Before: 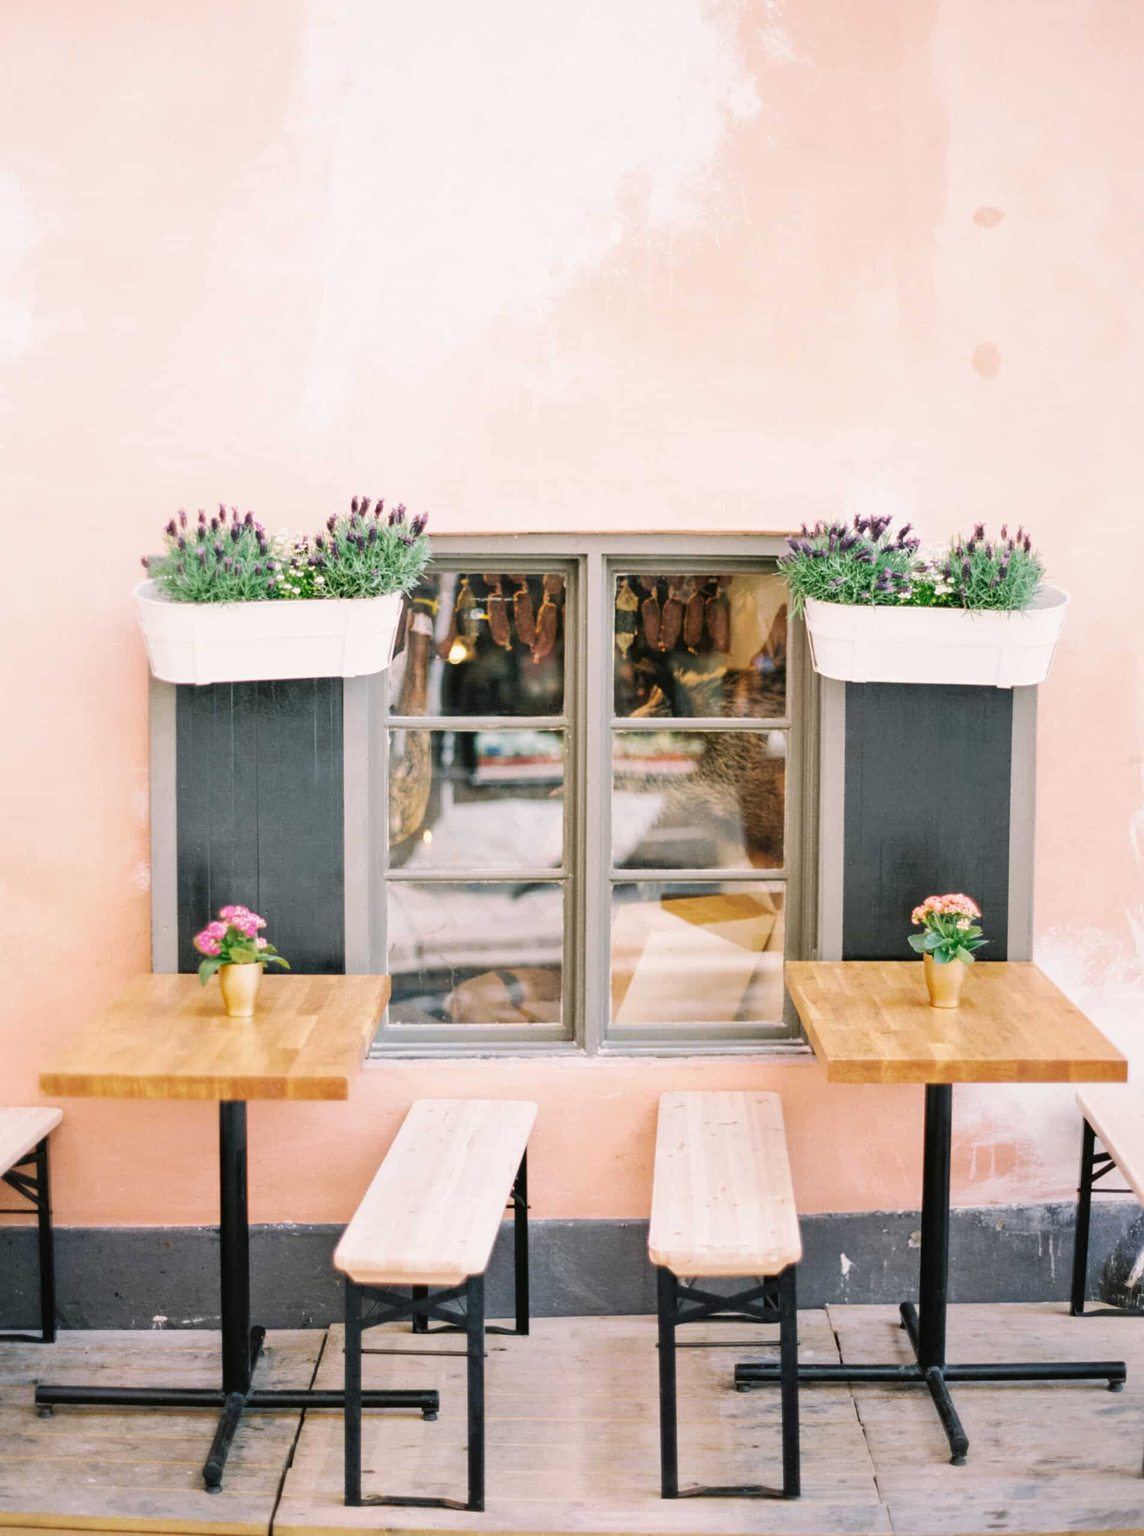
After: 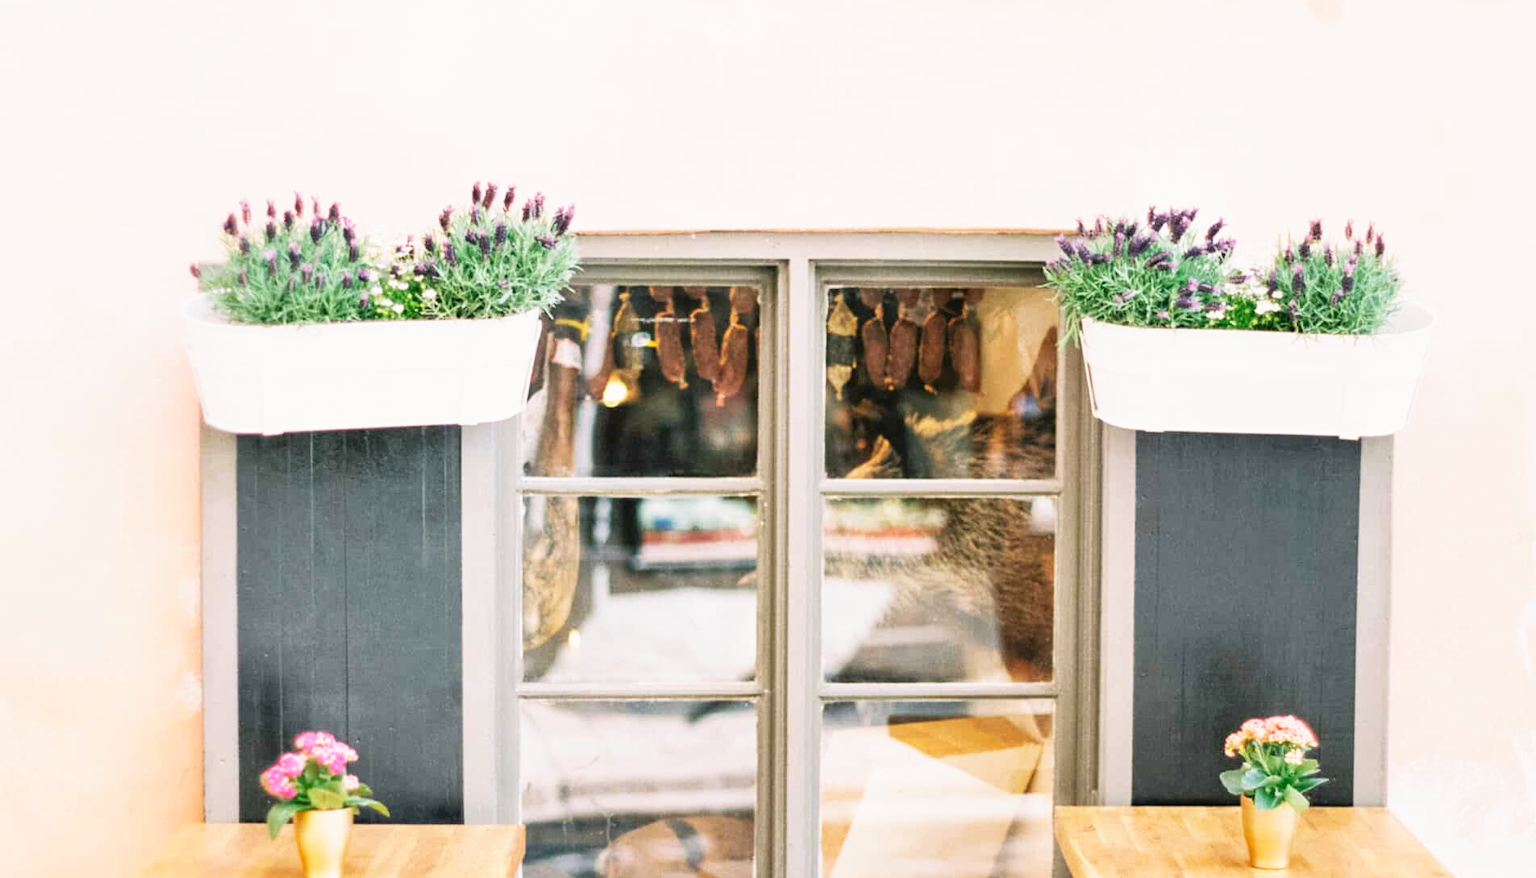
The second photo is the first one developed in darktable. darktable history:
crop and rotate: top 23.531%, bottom 33.867%
base curve: curves: ch0 [(0, 0) (0.579, 0.807) (1, 1)], preserve colors none
